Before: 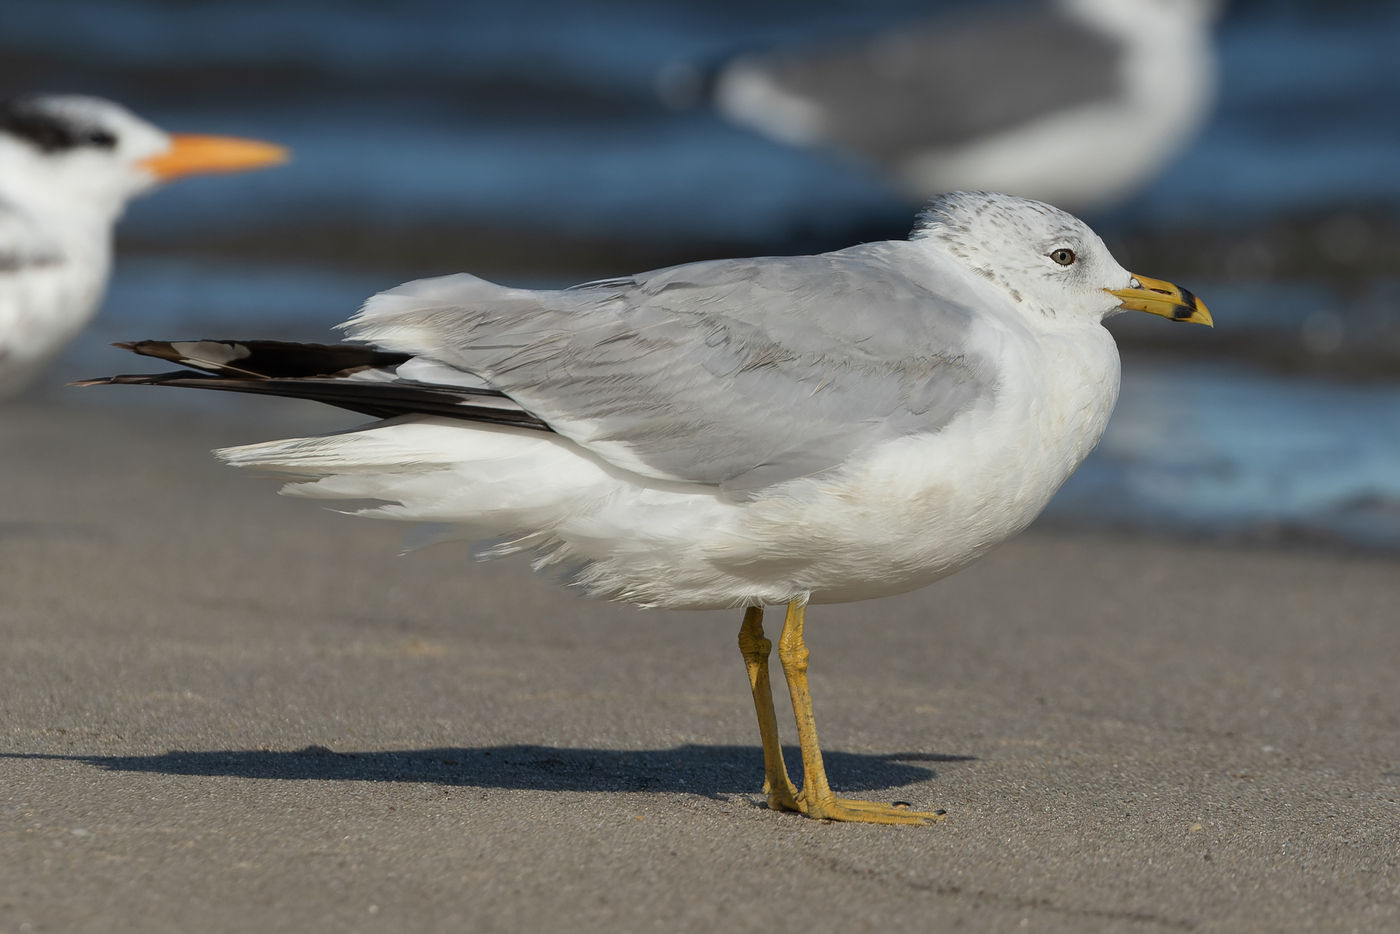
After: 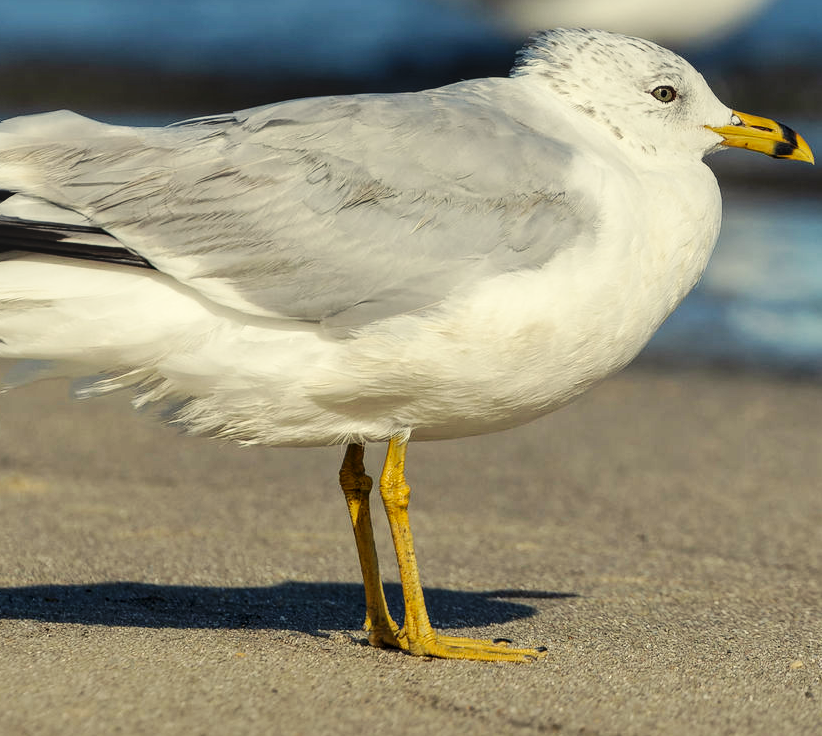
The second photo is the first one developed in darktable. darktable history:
crop and rotate: left 28.523%, top 17.493%, right 12.716%, bottom 3.685%
local contrast: on, module defaults
base curve: curves: ch0 [(0, 0) (0.032, 0.025) (0.121, 0.166) (0.206, 0.329) (0.605, 0.79) (1, 1)], preserve colors none
color balance rgb: highlights gain › chroma 8.083%, highlights gain › hue 85.81°, perceptual saturation grading › global saturation -0.048%
